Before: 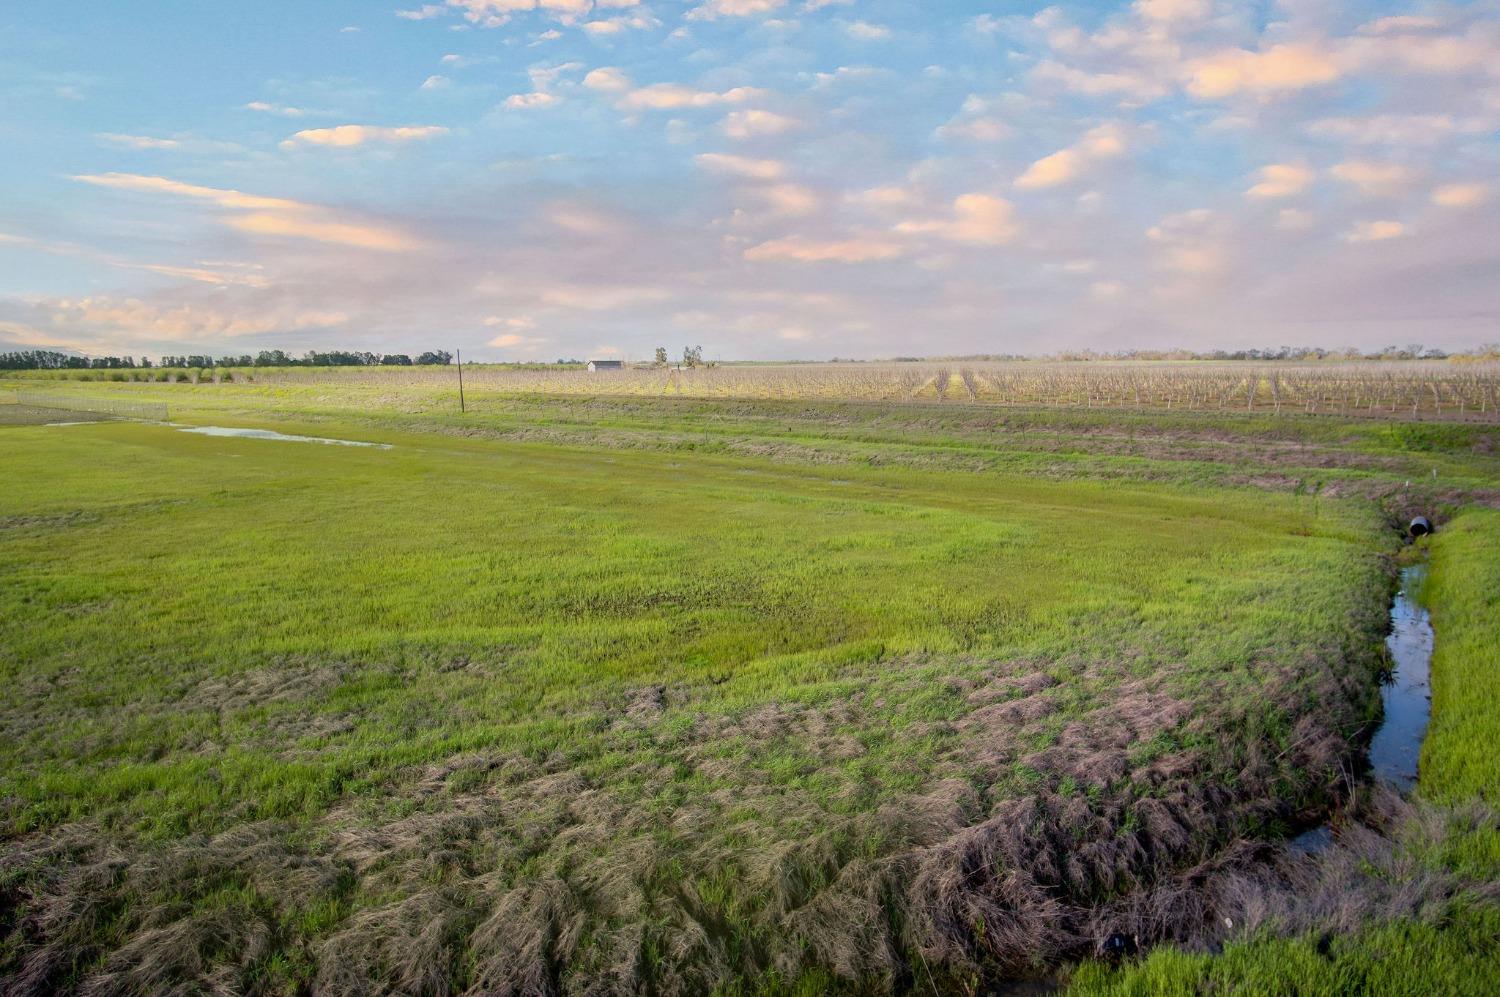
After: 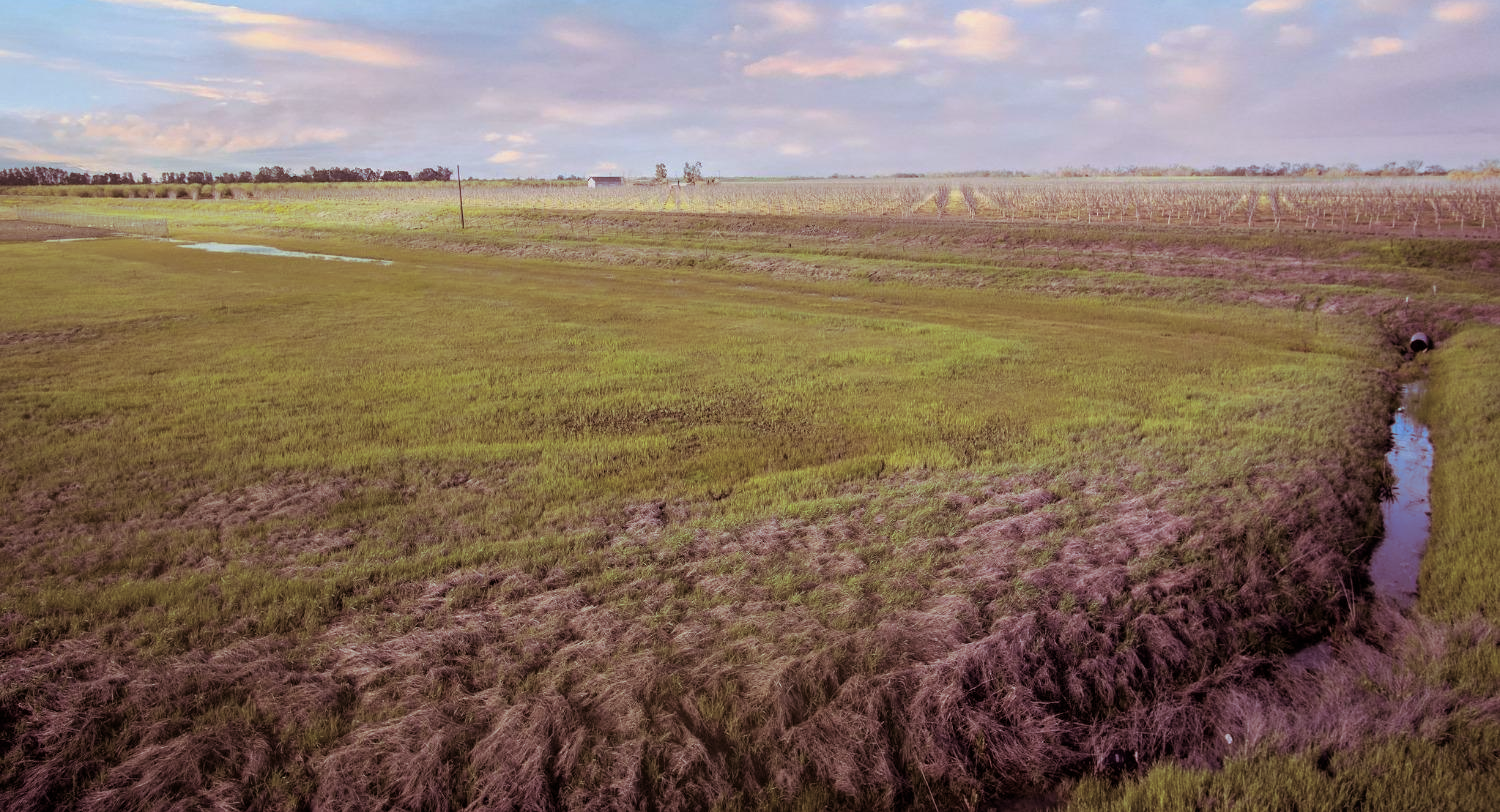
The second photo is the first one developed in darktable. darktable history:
crop and rotate: top 18.507%
color calibration: illuminant as shot in camera, x 0.358, y 0.373, temperature 4628.91 K
split-toning: on, module defaults
